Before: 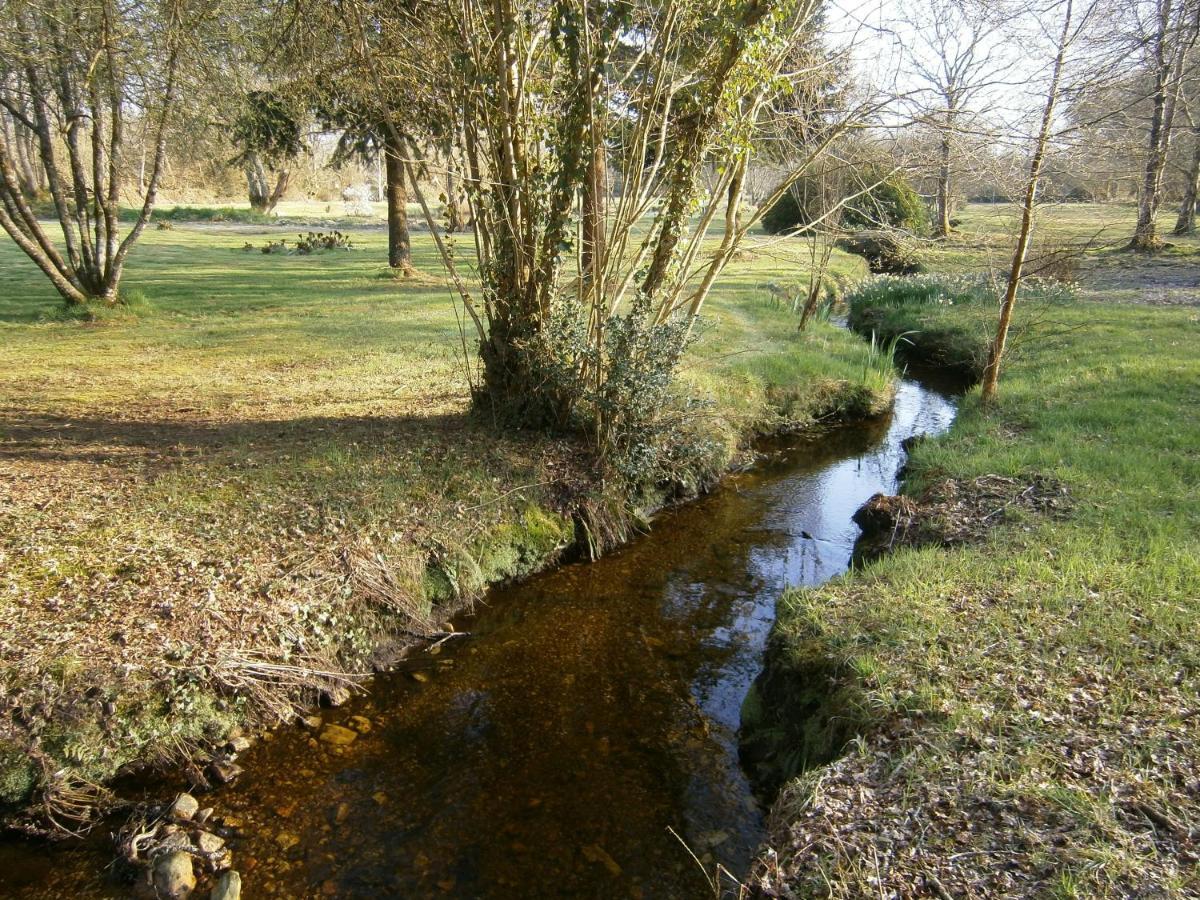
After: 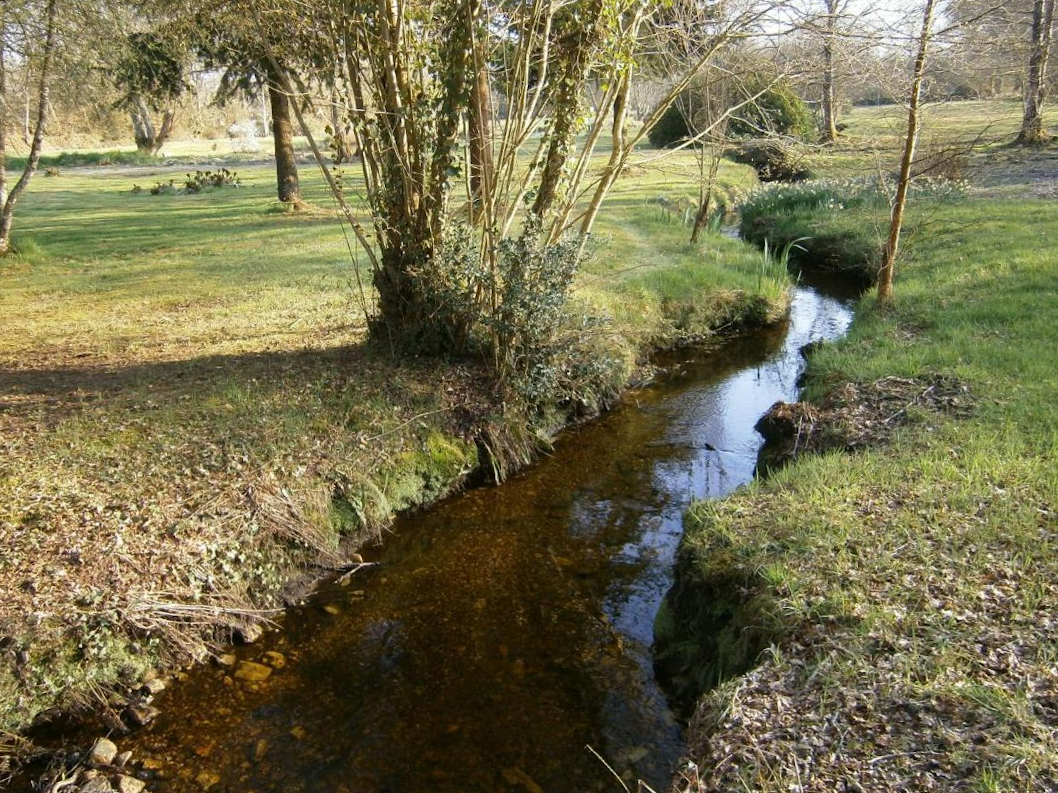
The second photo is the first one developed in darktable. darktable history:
crop and rotate: angle 3.07°, left 5.586%, top 5.711%
